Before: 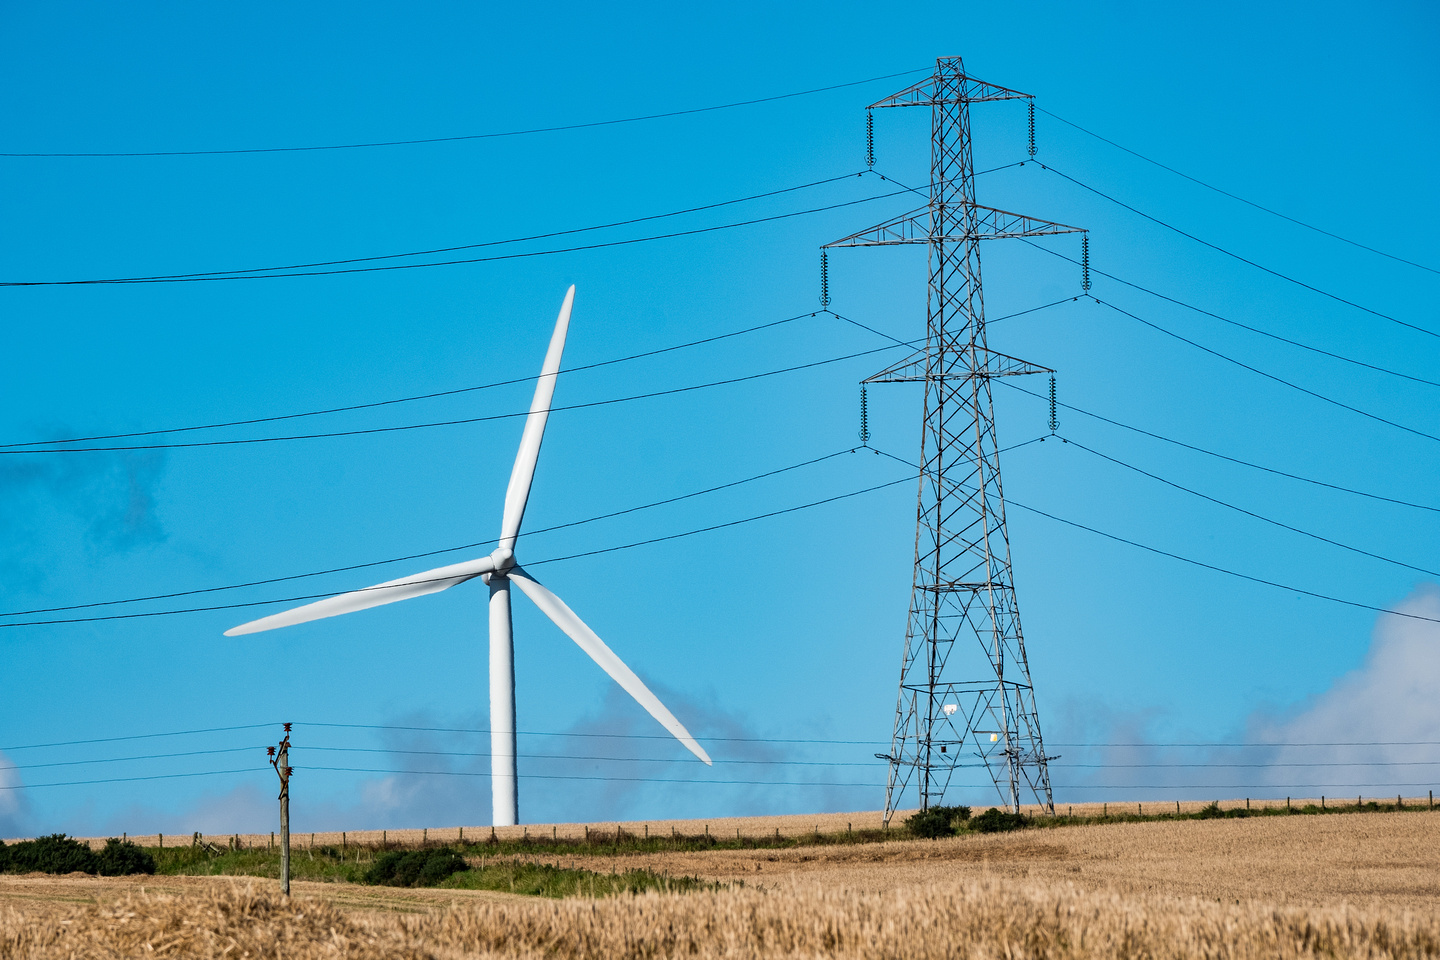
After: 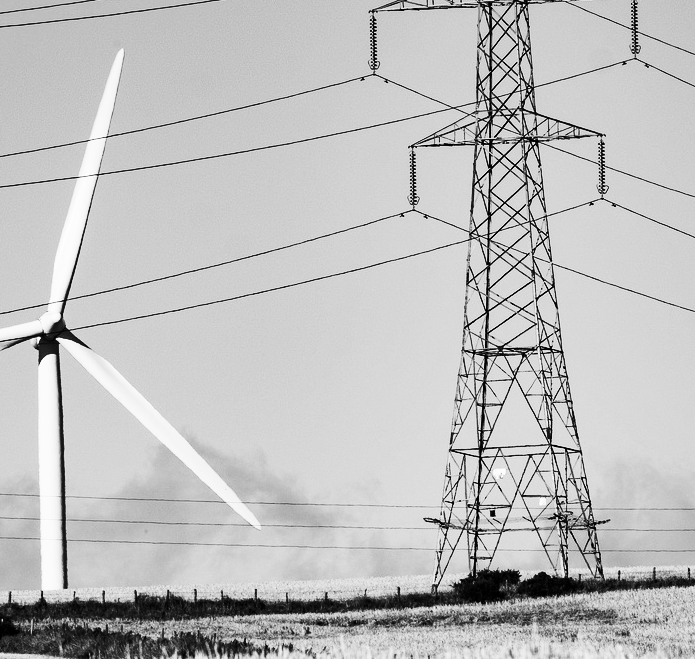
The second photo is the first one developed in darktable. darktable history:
crop: left 31.379%, top 24.658%, right 20.326%, bottom 6.628%
contrast brightness saturation: contrast 0.5, saturation -0.1
monochrome: a 2.21, b -1.33, size 2.2
